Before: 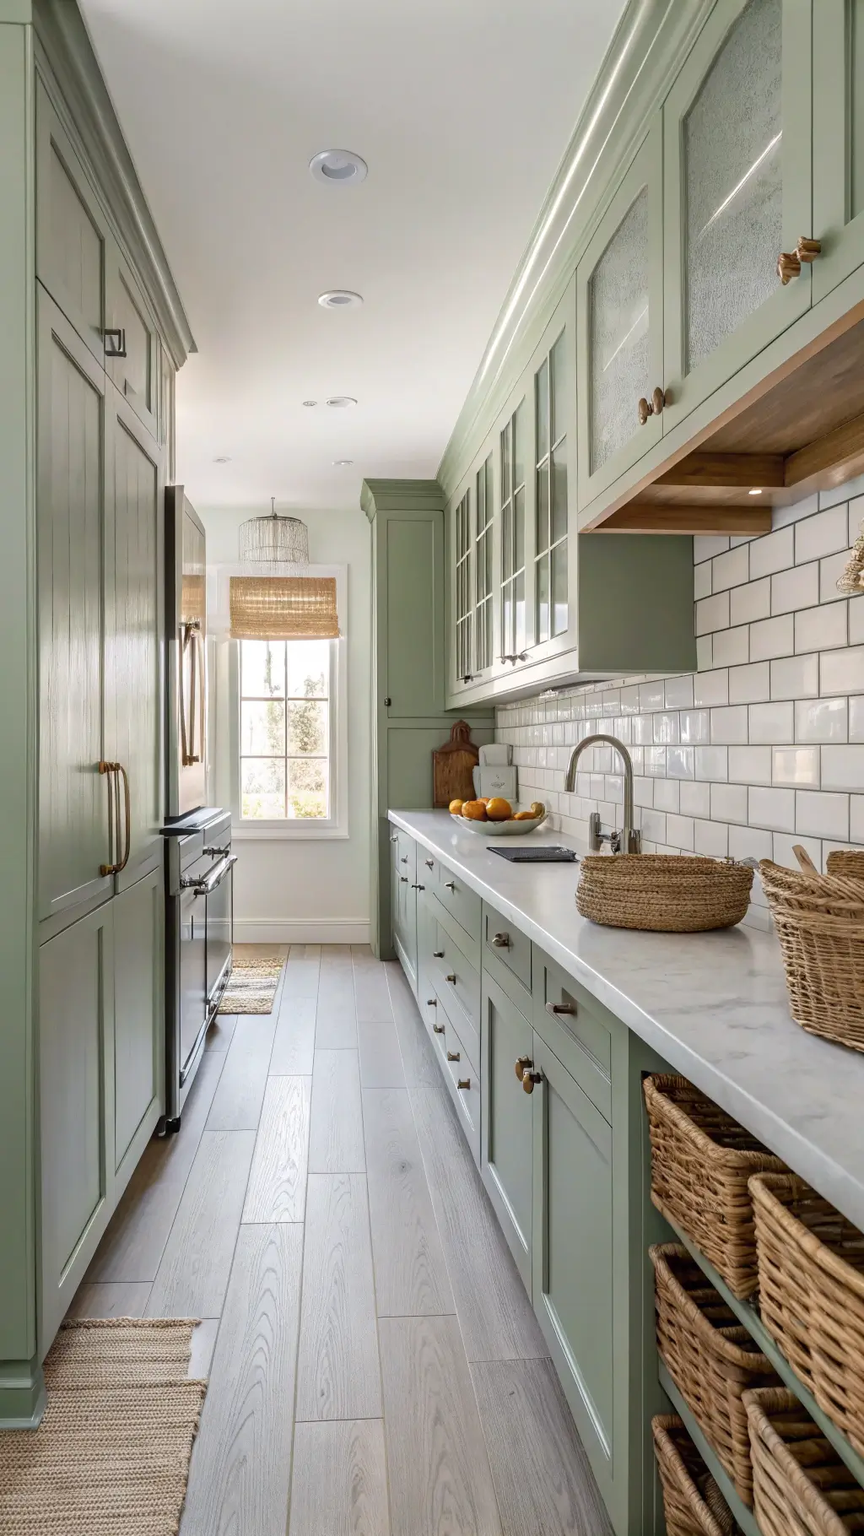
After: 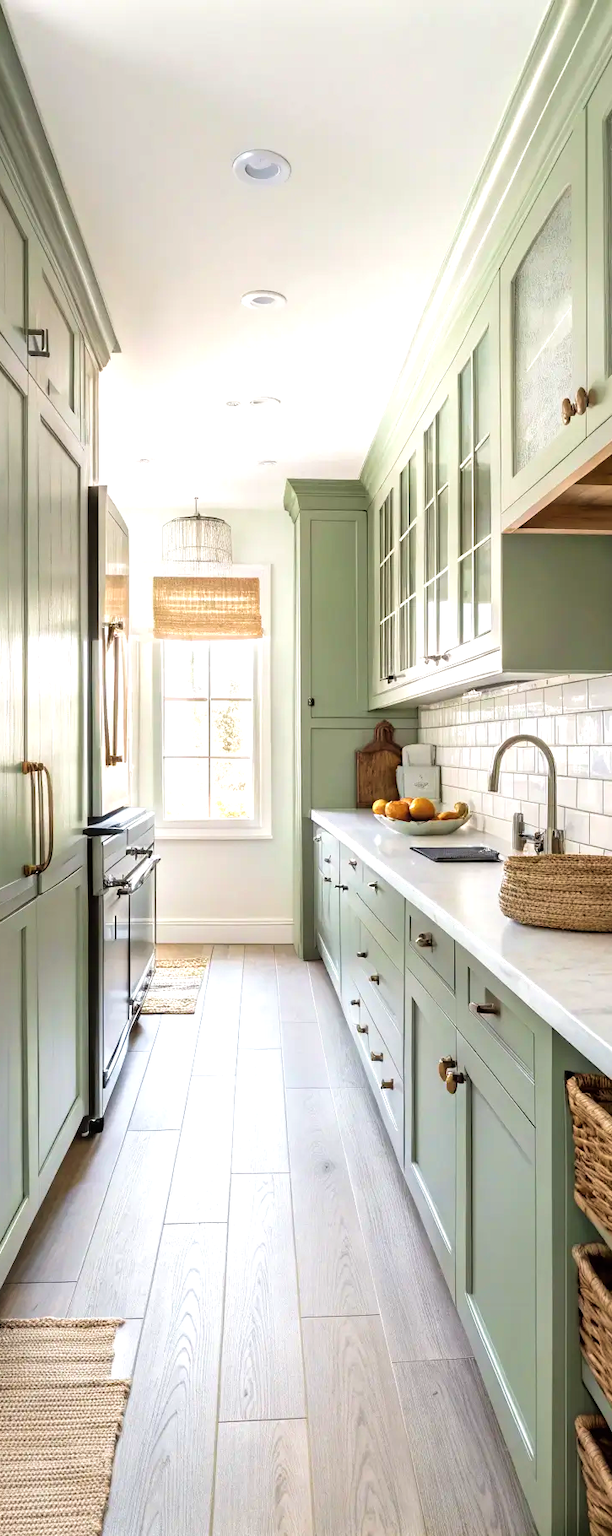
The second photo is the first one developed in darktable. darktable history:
crop and rotate: left 8.961%, right 20.097%
tone equalizer: -8 EV -0.714 EV, -7 EV -0.668 EV, -6 EV -0.589 EV, -5 EV -0.371 EV, -3 EV 0.397 EV, -2 EV 0.6 EV, -1 EV 0.676 EV, +0 EV 0.731 EV
velvia: on, module defaults
